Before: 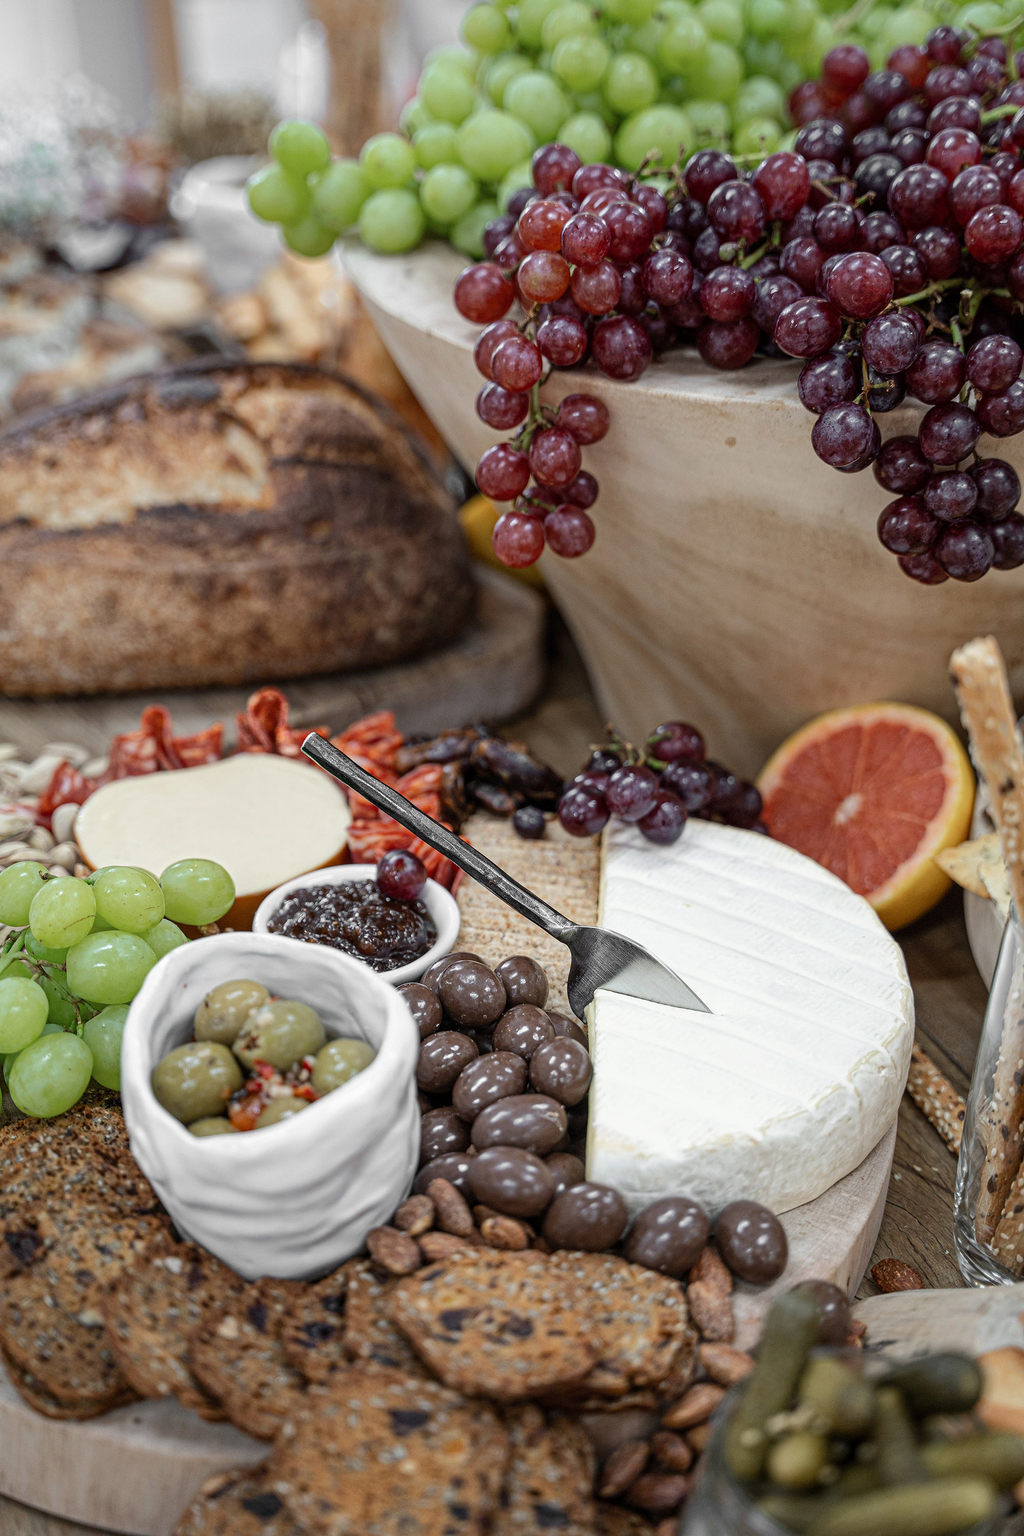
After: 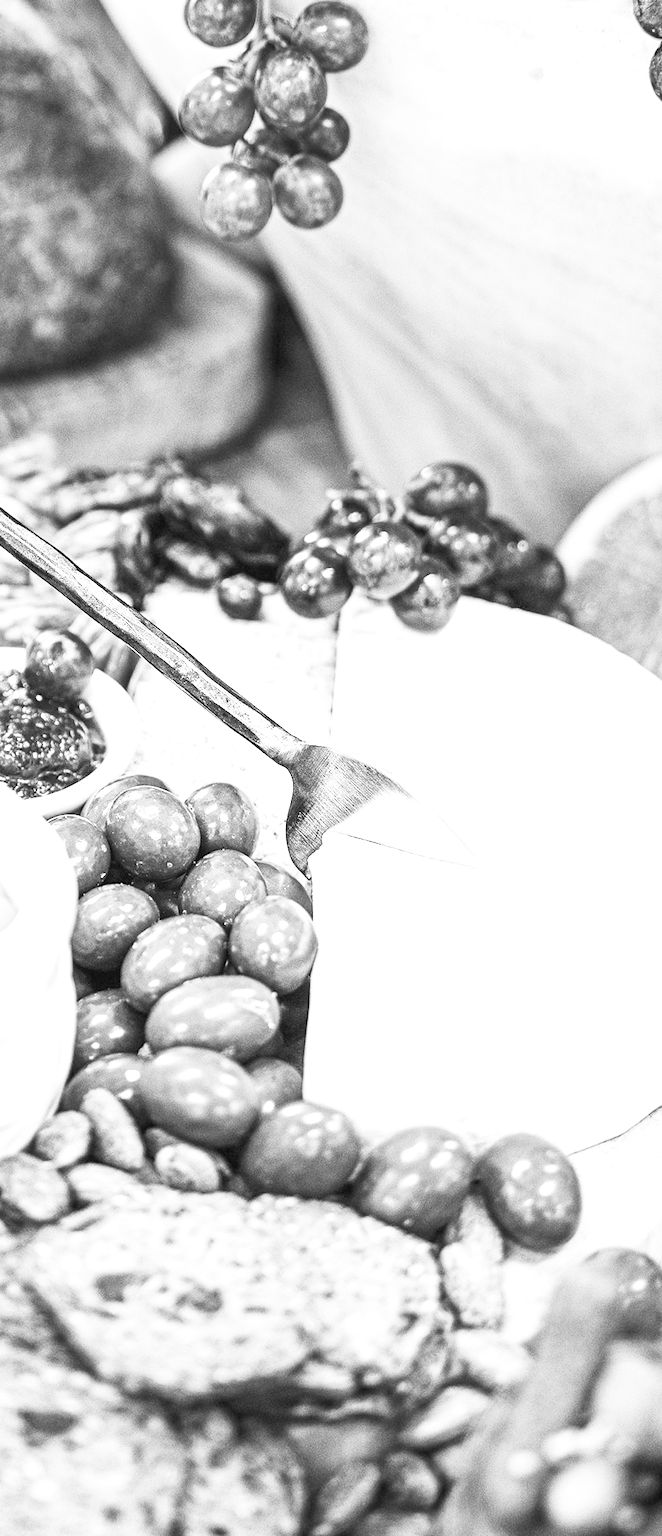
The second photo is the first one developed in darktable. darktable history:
exposure: black level correction 0, exposure 1.675 EV, compensate exposure bias true, compensate highlight preservation false
crop: left 35.432%, top 26.233%, right 20.145%, bottom 3.432%
rotate and perspective: rotation 1.72°, automatic cropping off
color balance rgb: perceptual saturation grading › global saturation 20%, global vibrance 20%
white balance: red 0.924, blue 1.095
color contrast: green-magenta contrast 0, blue-yellow contrast 0
contrast brightness saturation: contrast 0.39, brightness 0.53
